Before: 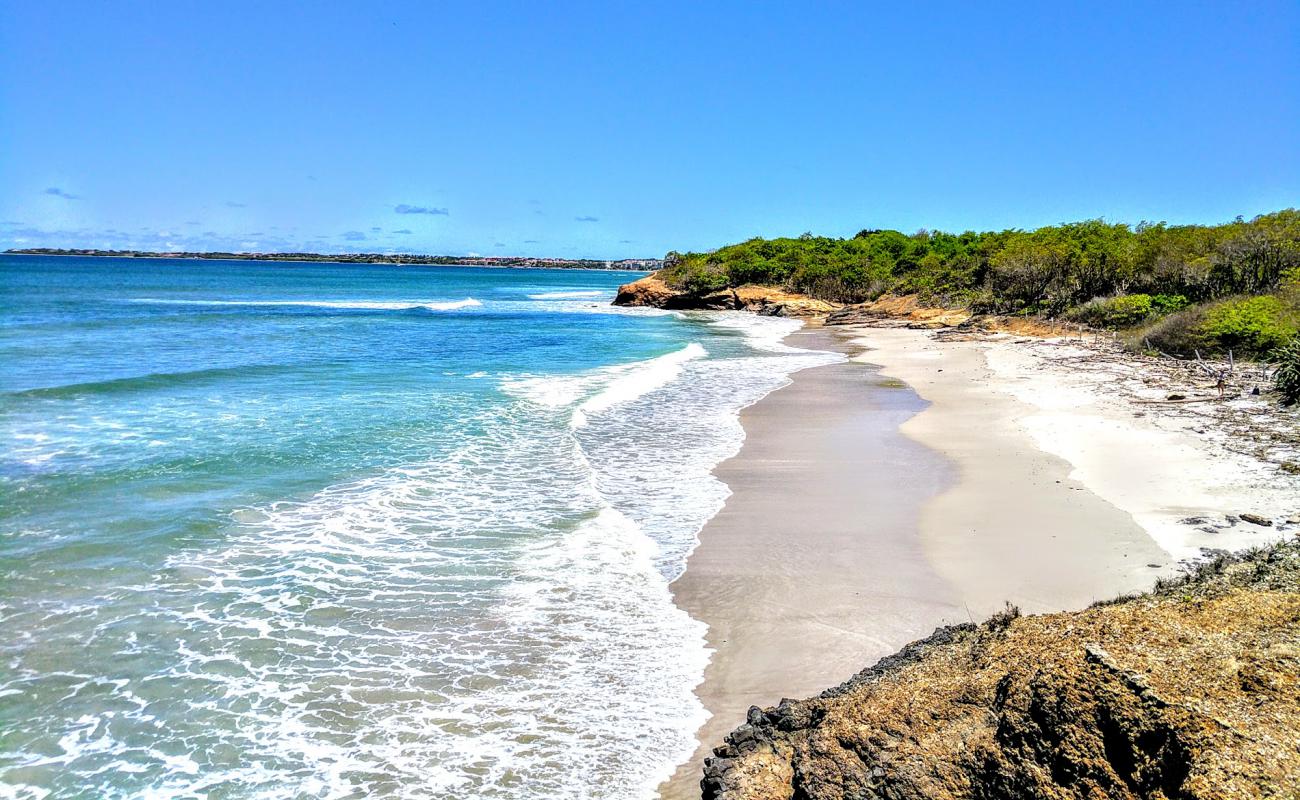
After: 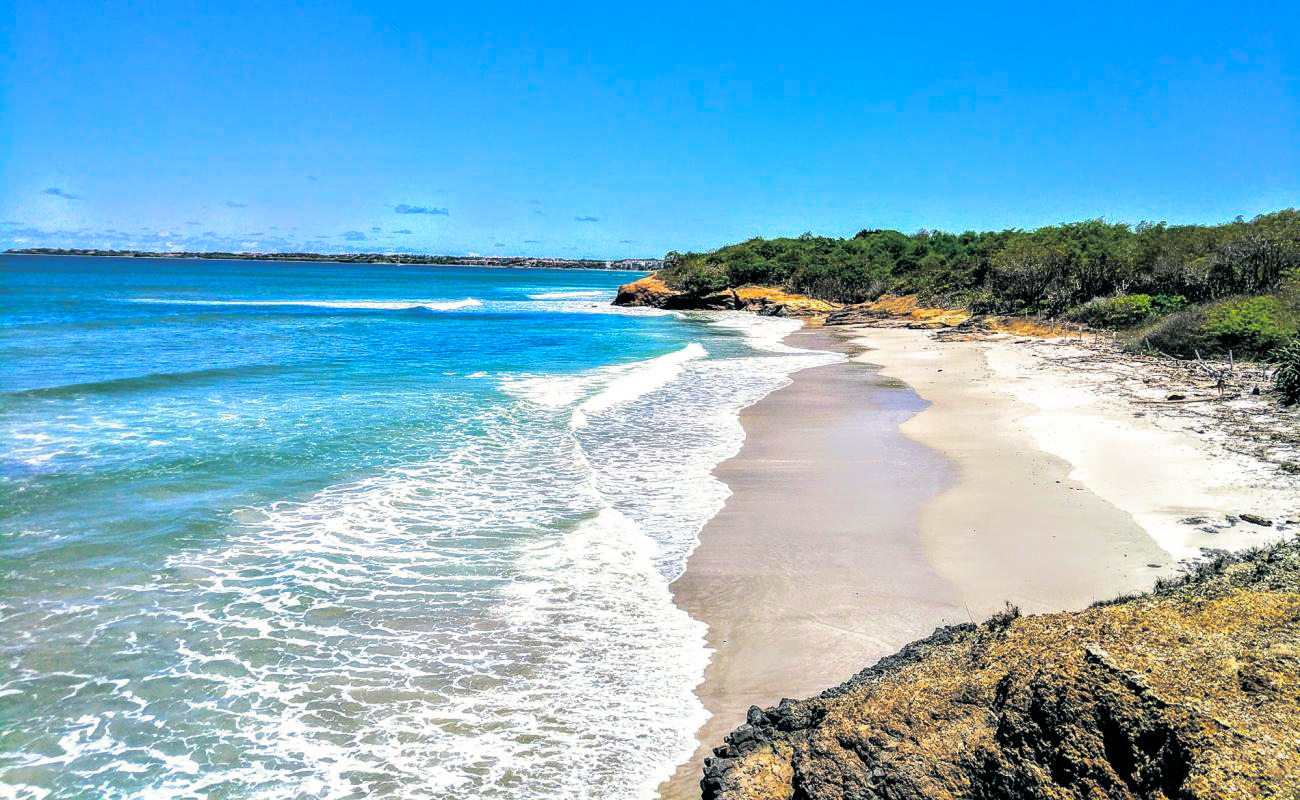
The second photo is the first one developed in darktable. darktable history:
color balance: output saturation 120%
vibrance: on, module defaults
split-toning: shadows › hue 205.2°, shadows › saturation 0.29, highlights › hue 50.4°, highlights › saturation 0.38, balance -49.9
